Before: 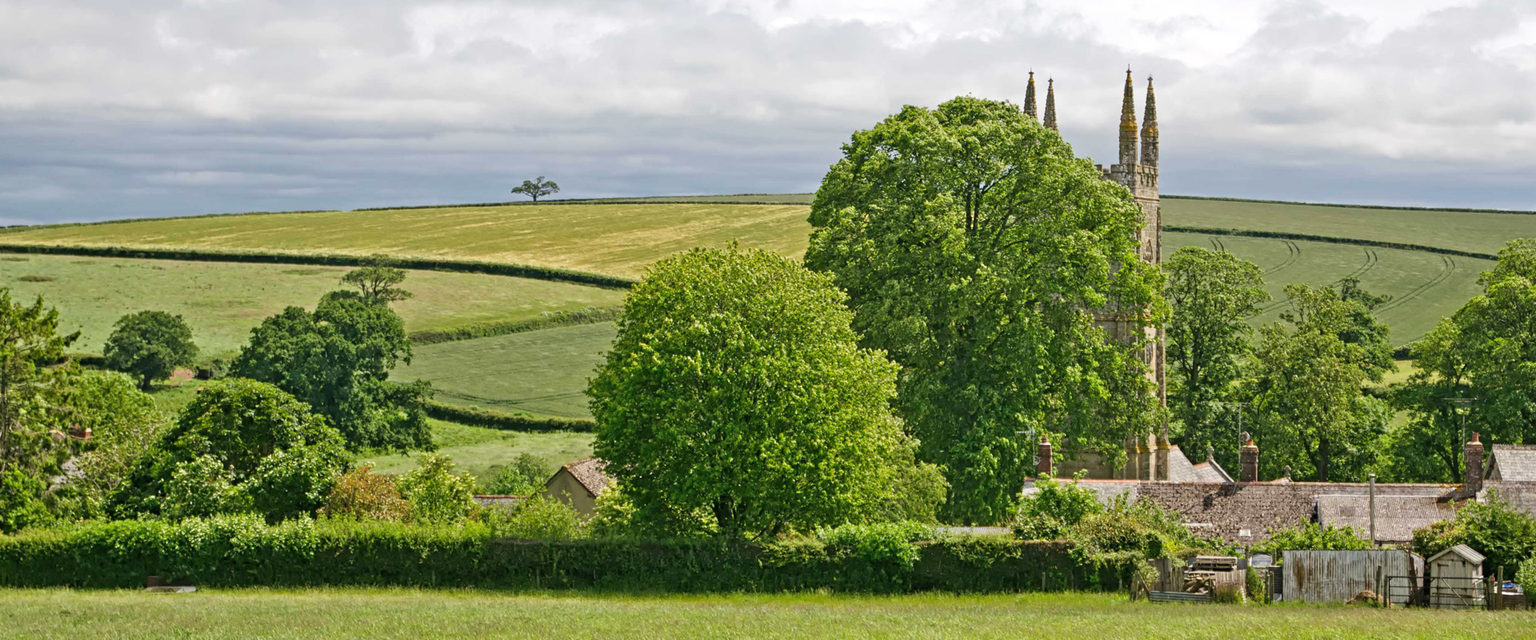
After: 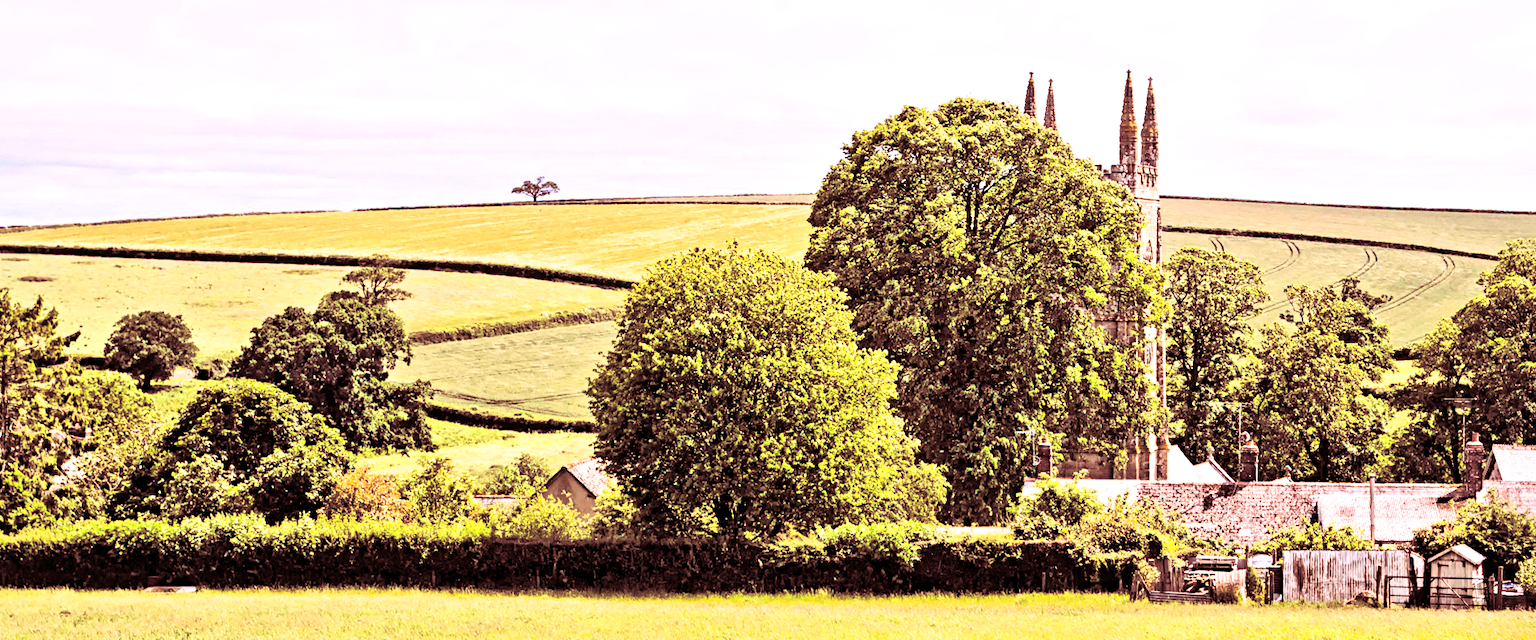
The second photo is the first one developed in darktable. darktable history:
split-toning: highlights › saturation 0, balance -61.83
white balance: red 1.188, blue 1.11
local contrast: mode bilateral grid, contrast 20, coarseness 50, detail 179%, midtone range 0.2
rgb curve: curves: ch0 [(0, 0) (0.21, 0.15) (0.24, 0.21) (0.5, 0.75) (0.75, 0.96) (0.89, 0.99) (1, 1)]; ch1 [(0, 0.02) (0.21, 0.13) (0.25, 0.2) (0.5, 0.67) (0.75, 0.9) (0.89, 0.97) (1, 1)]; ch2 [(0, 0.02) (0.21, 0.13) (0.25, 0.2) (0.5, 0.67) (0.75, 0.9) (0.89, 0.97) (1, 1)], compensate middle gray true
